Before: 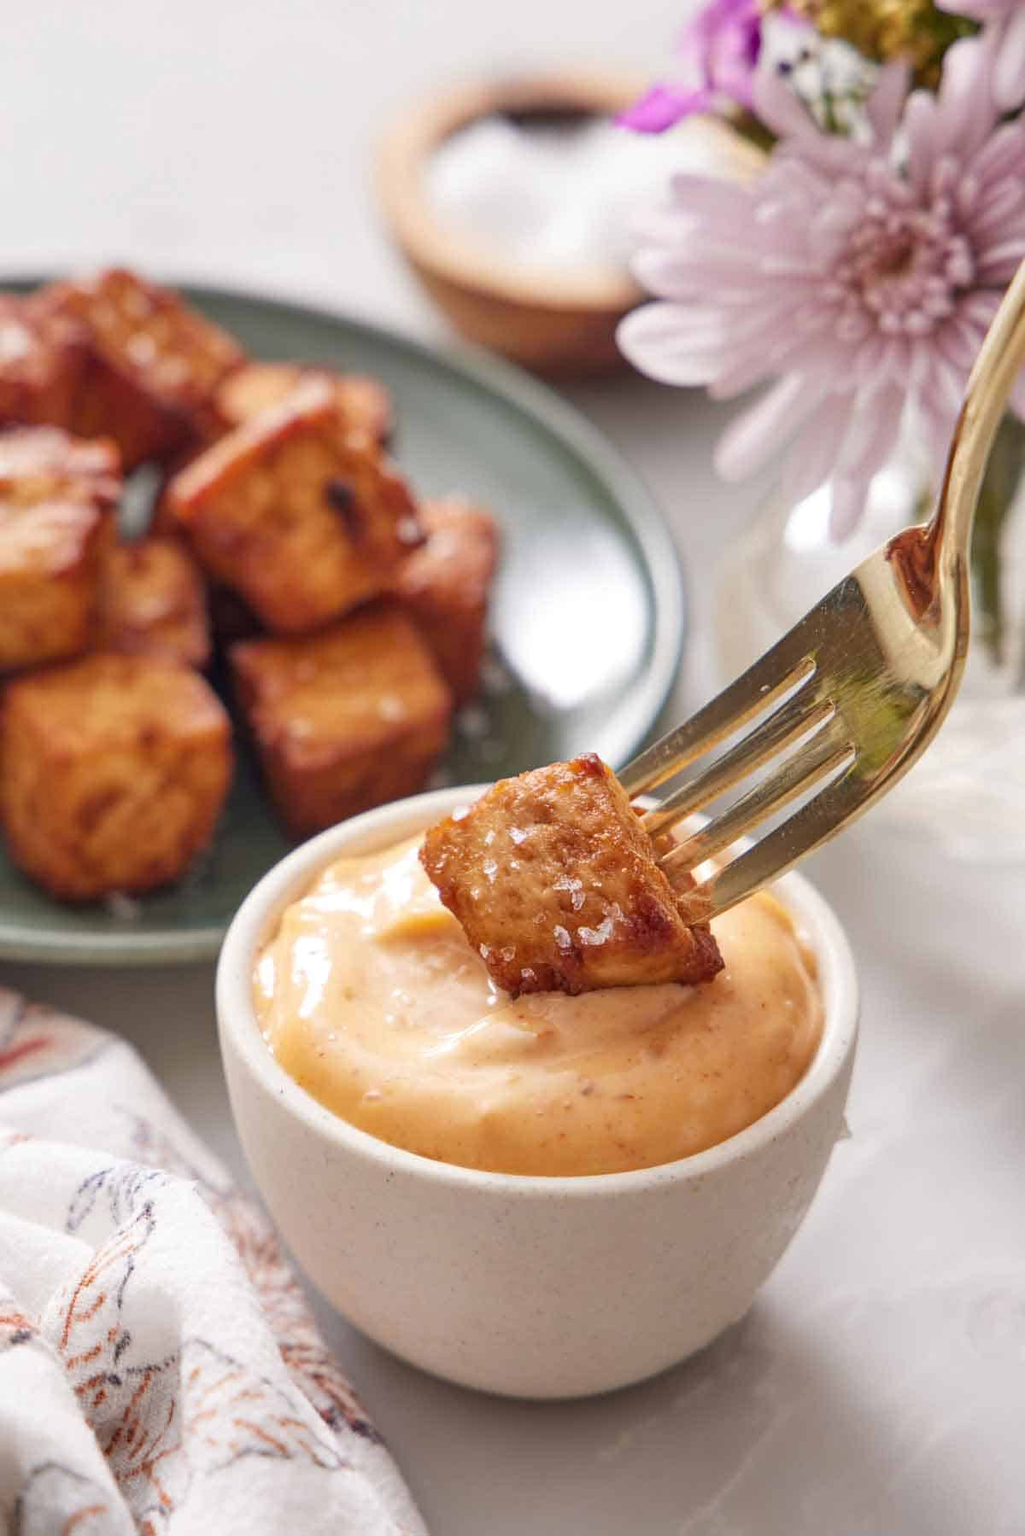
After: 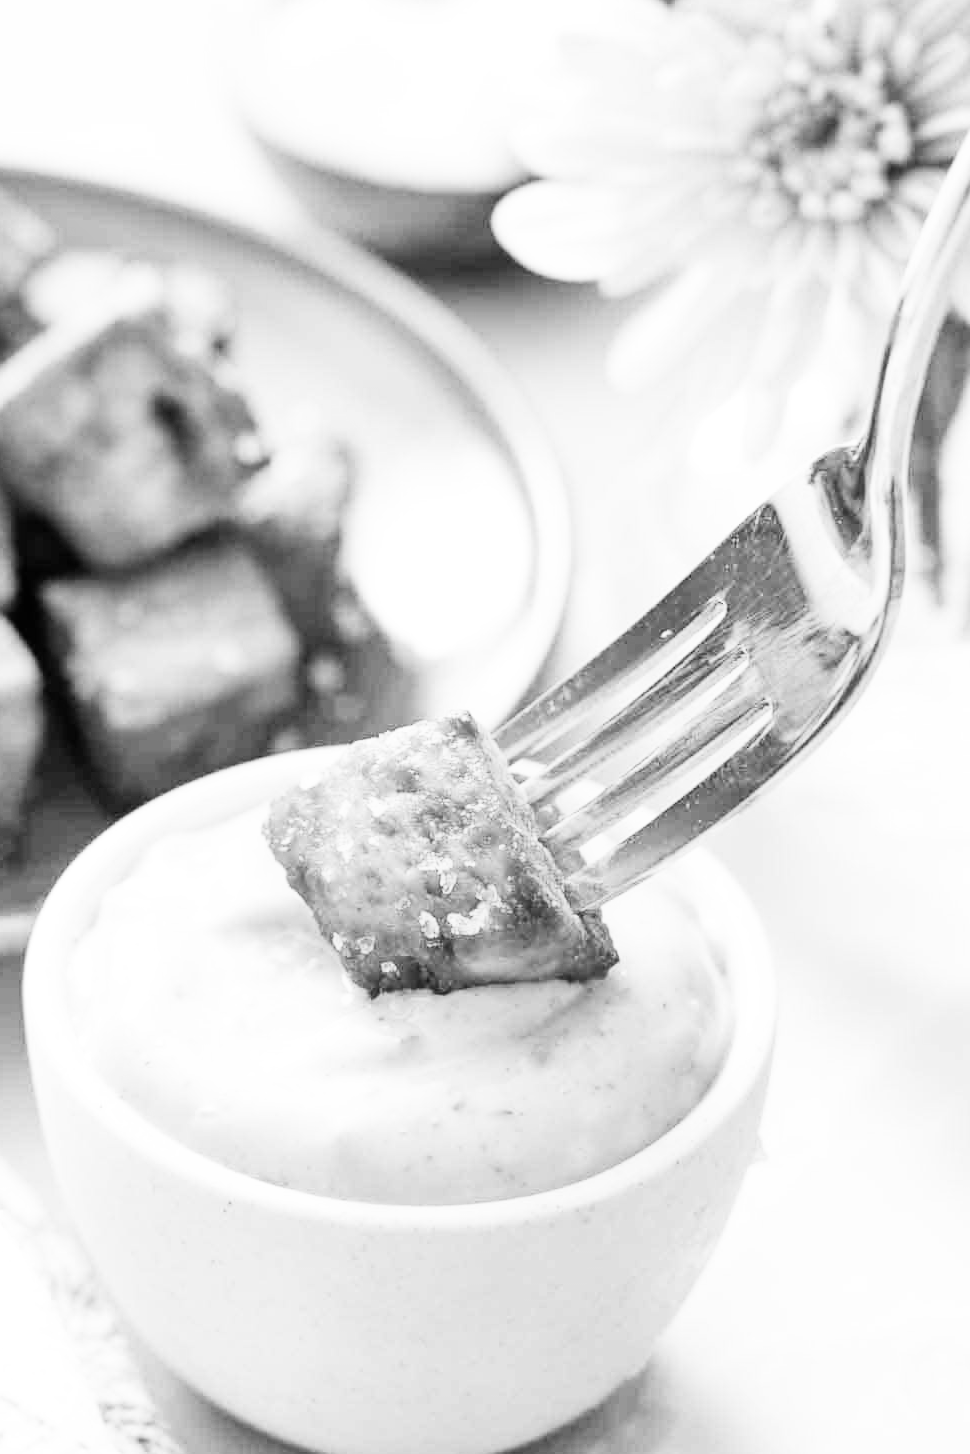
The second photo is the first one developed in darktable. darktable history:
crop: left 19.159%, top 9.58%, bottom 9.58%
exposure: black level correction 0, exposure 1.1 EV, compensate exposure bias true, compensate highlight preservation false
monochrome: on, module defaults
contrast brightness saturation: contrast 0.2, brightness 0.15, saturation 0.14
filmic rgb: black relative exposure -5 EV, white relative exposure 3.5 EV, hardness 3.19, contrast 1.4, highlights saturation mix -50%
